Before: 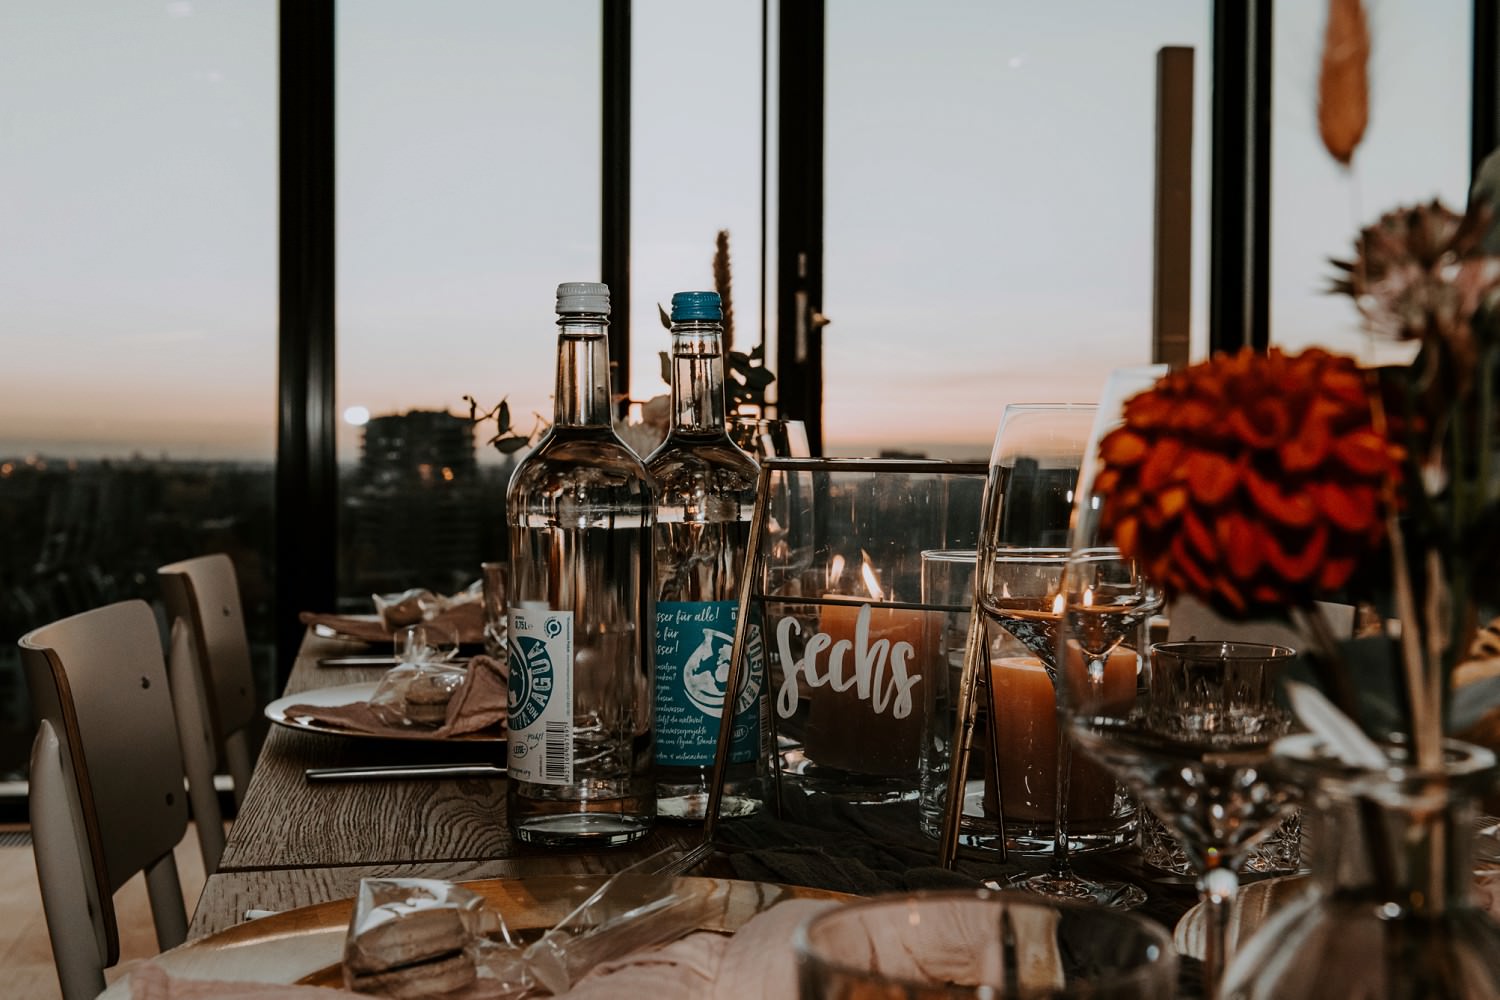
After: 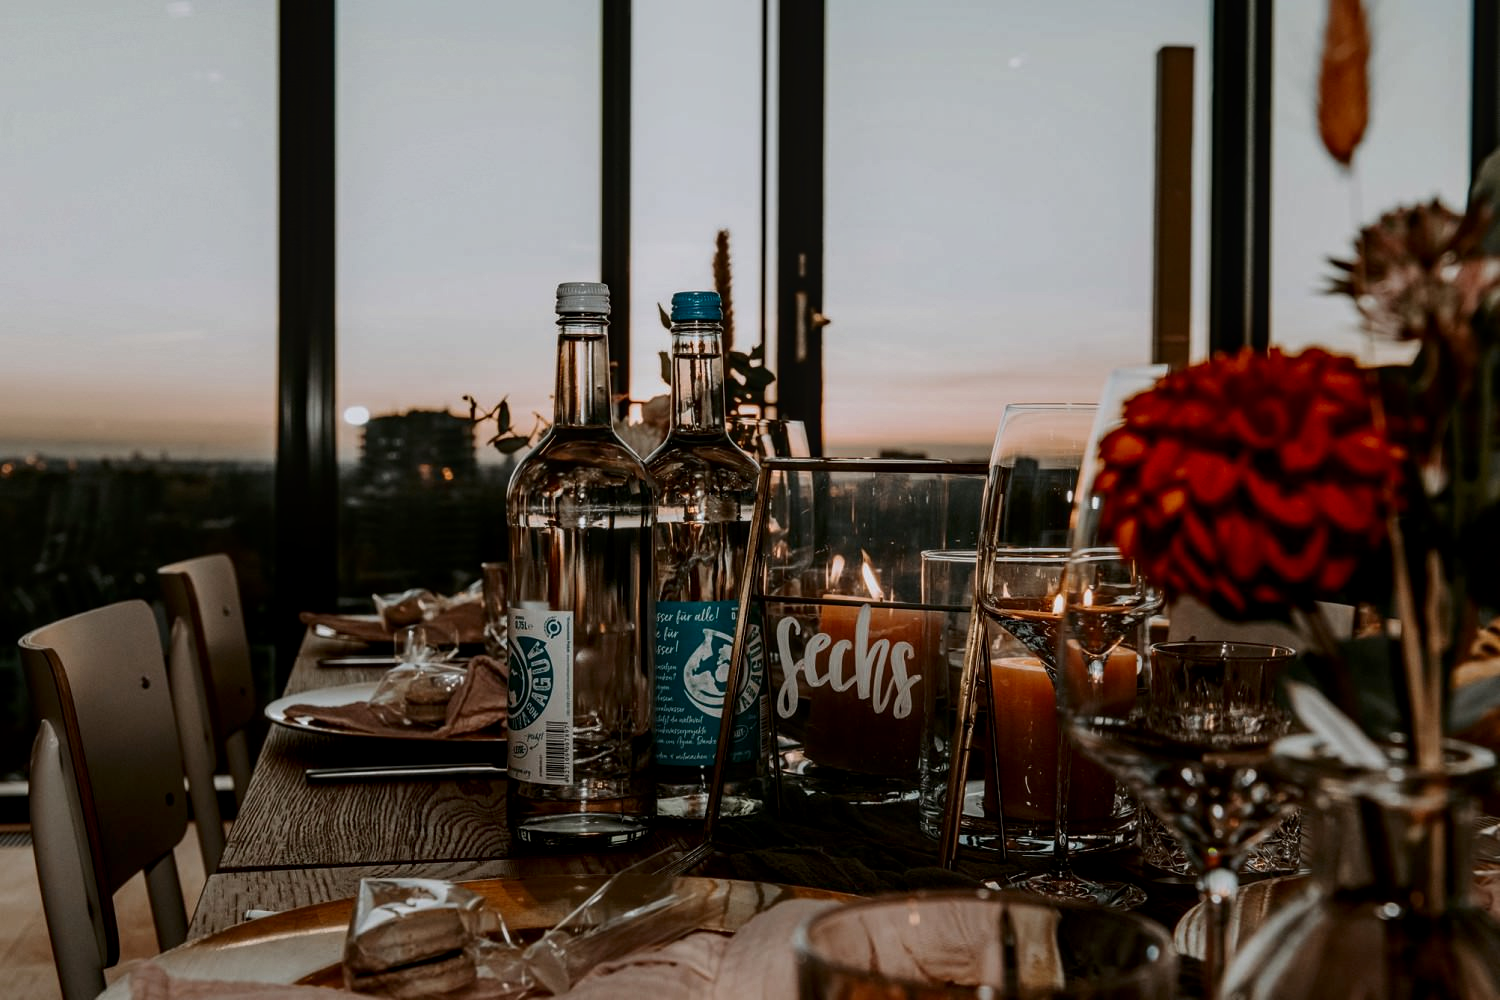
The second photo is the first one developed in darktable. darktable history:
local contrast: on, module defaults
contrast brightness saturation: contrast 0.066, brightness -0.128, saturation 0.064
